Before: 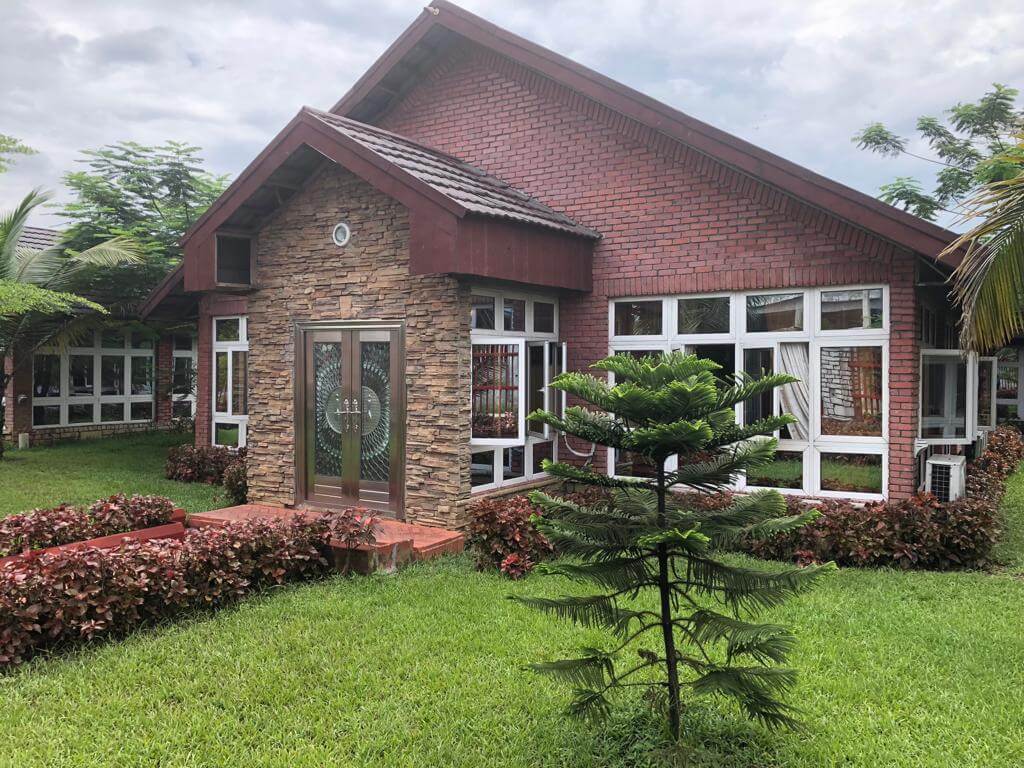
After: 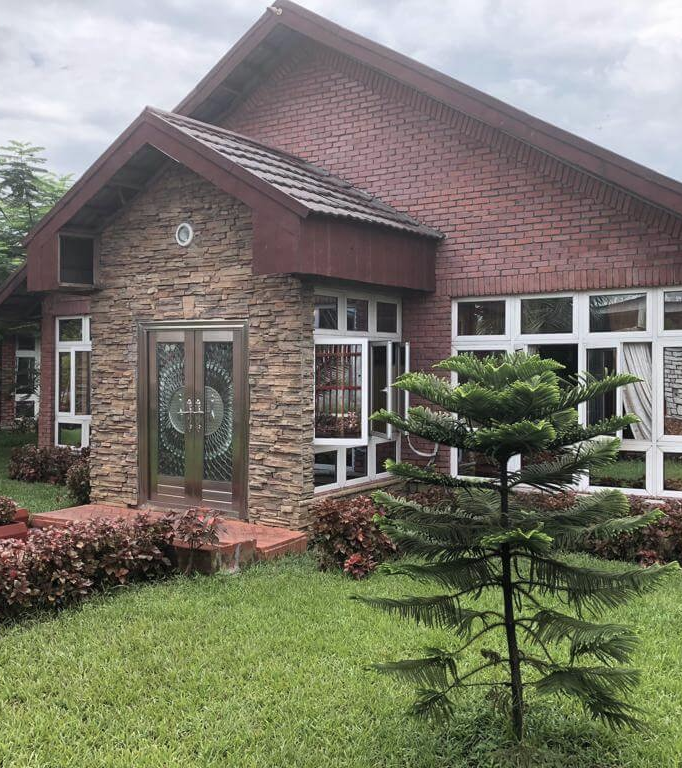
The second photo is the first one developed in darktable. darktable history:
crop: left 15.419%, right 17.914%
color correction: saturation 0.8
